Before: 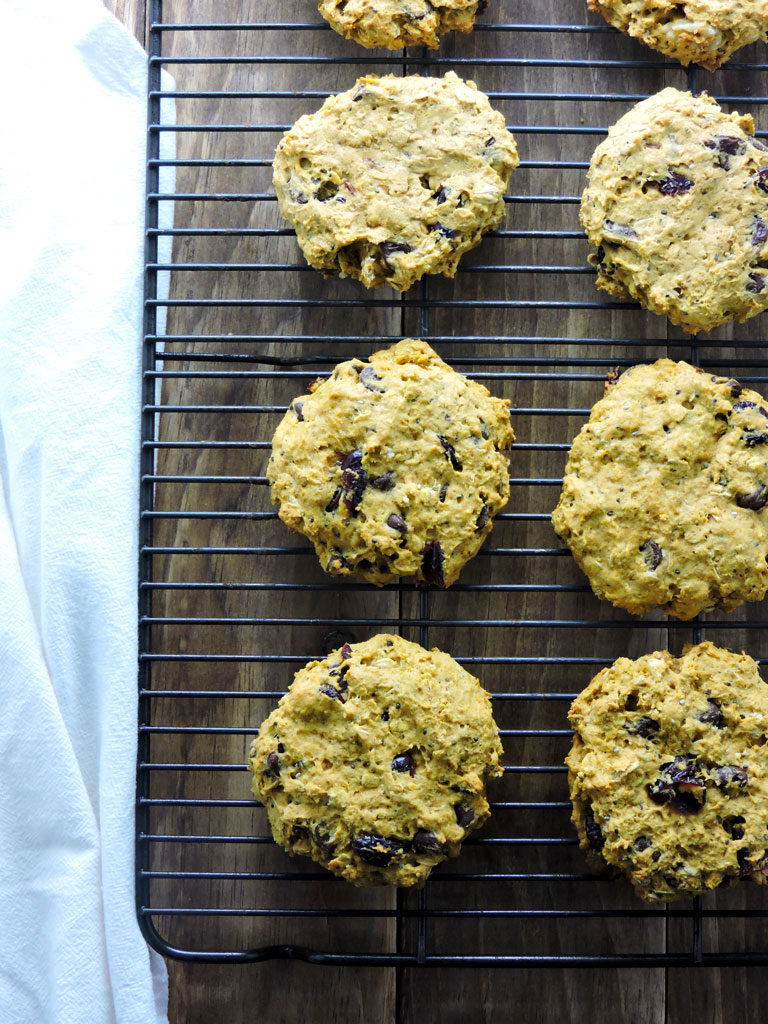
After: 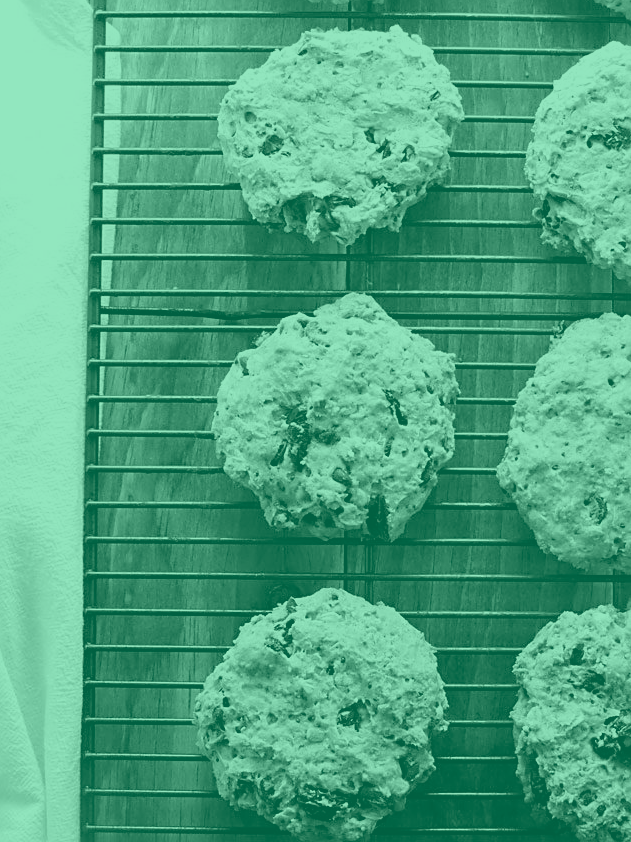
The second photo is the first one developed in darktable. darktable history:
sharpen: on, module defaults
colorize: hue 147.6°, saturation 65%, lightness 21.64%
crop and rotate: left 7.196%, top 4.574%, right 10.605%, bottom 13.178%
velvia: strength 67.07%, mid-tones bias 0.972
